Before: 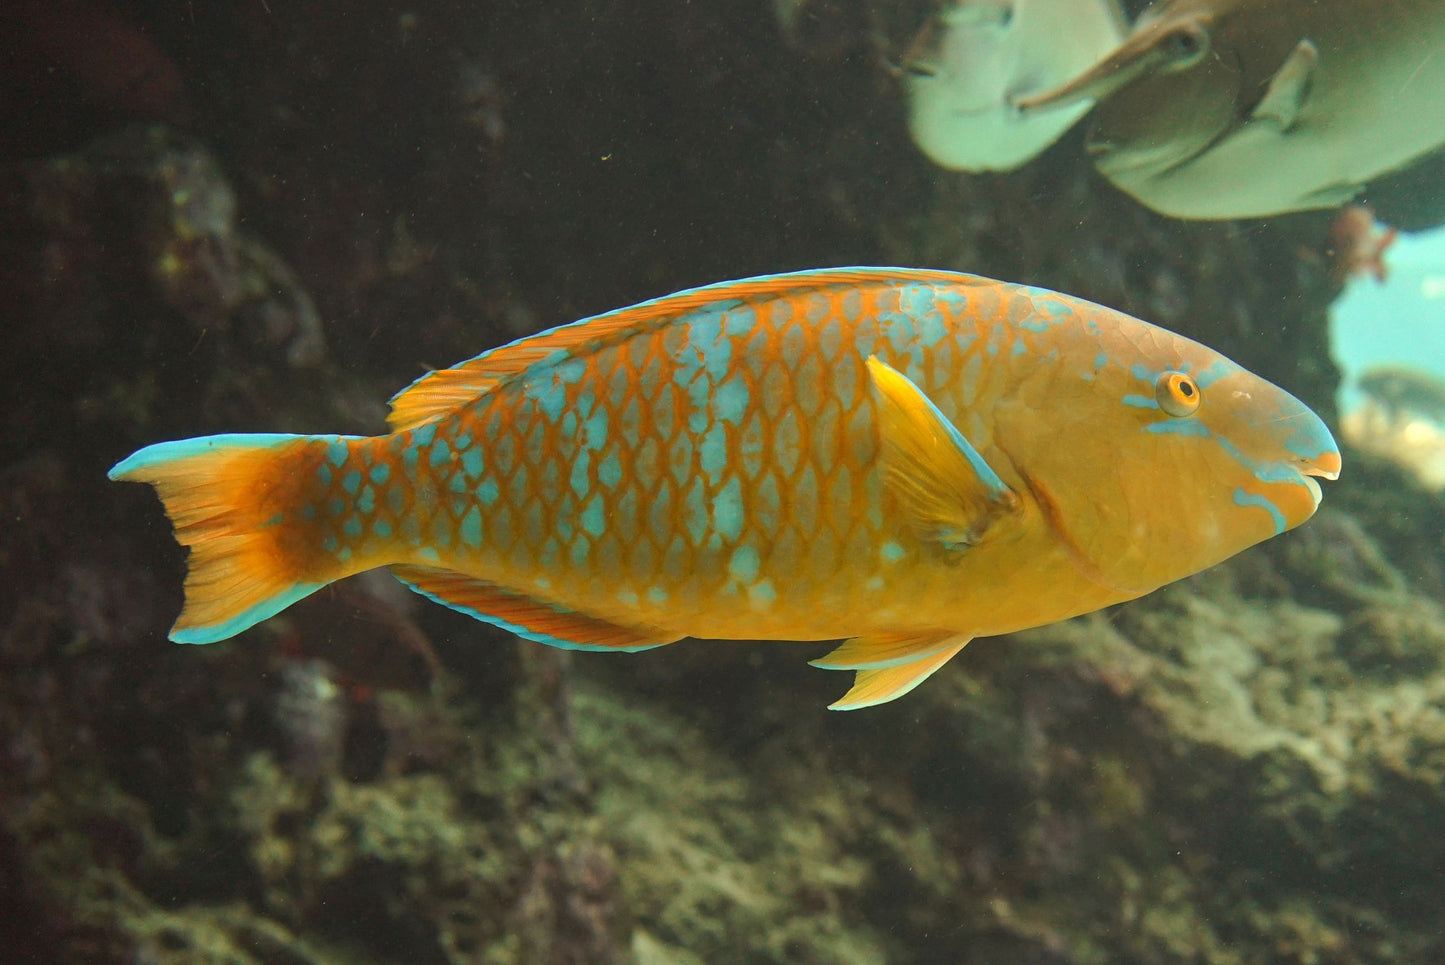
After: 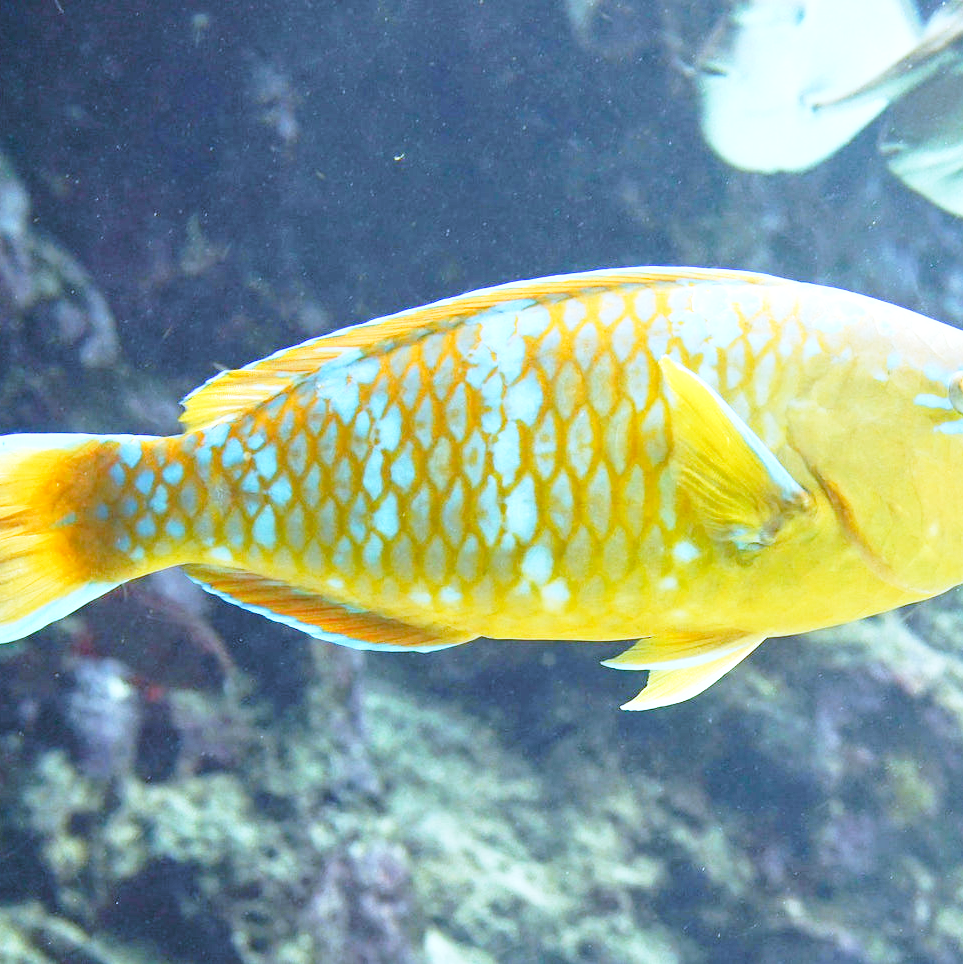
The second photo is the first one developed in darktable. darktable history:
tone equalizer: on, module defaults
crop and rotate: left 14.385%, right 18.948%
exposure: black level correction 0, exposure 1.2 EV, compensate exposure bias true, compensate highlight preservation false
base curve: curves: ch0 [(0, 0) (0.028, 0.03) (0.121, 0.232) (0.46, 0.748) (0.859, 0.968) (1, 1)], preserve colors none
white balance: red 0.766, blue 1.537
